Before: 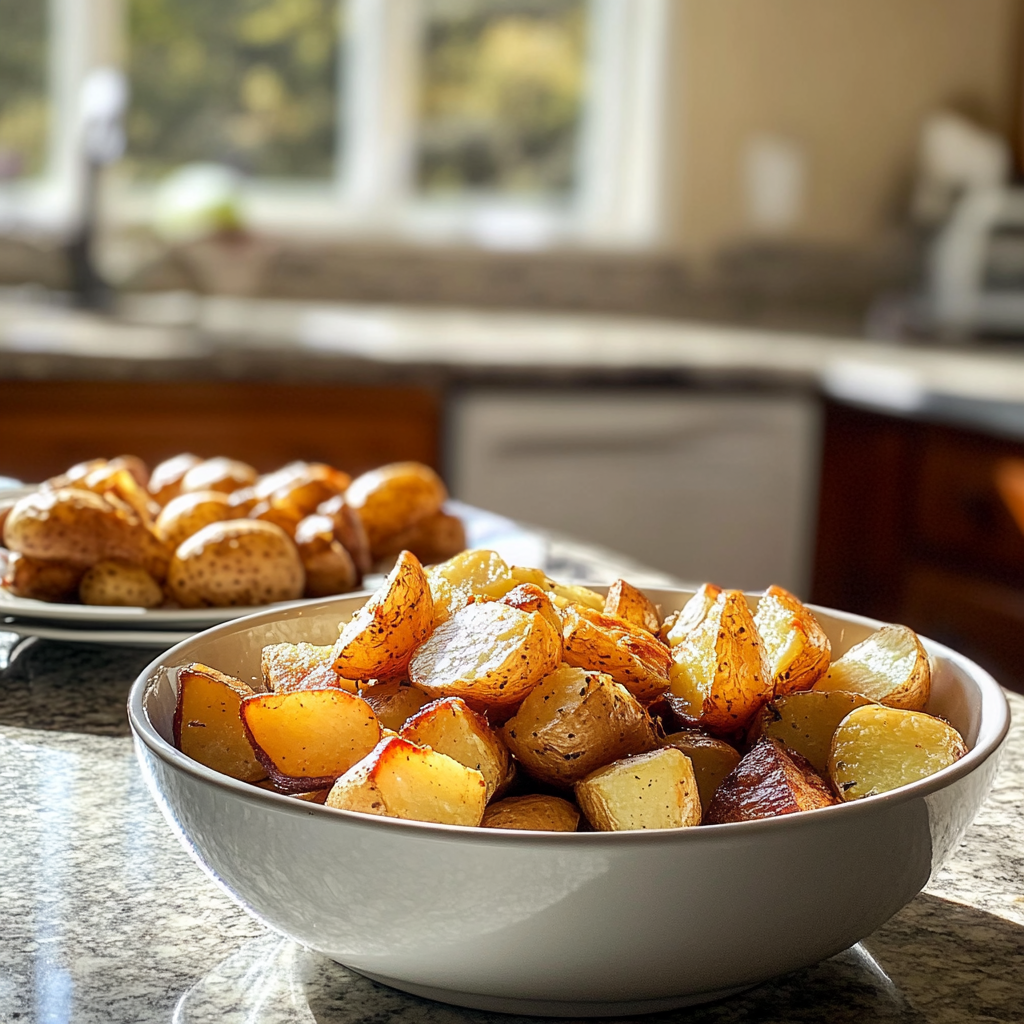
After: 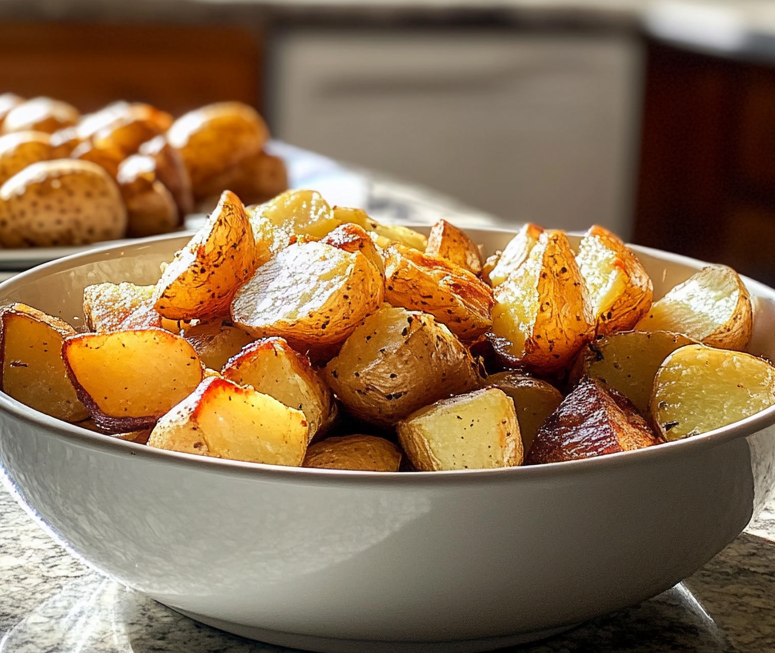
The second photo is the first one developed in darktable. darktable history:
crop and rotate: left 17.425%, top 35.217%, right 6.803%, bottom 1%
exposure: compensate exposure bias true, compensate highlight preservation false
